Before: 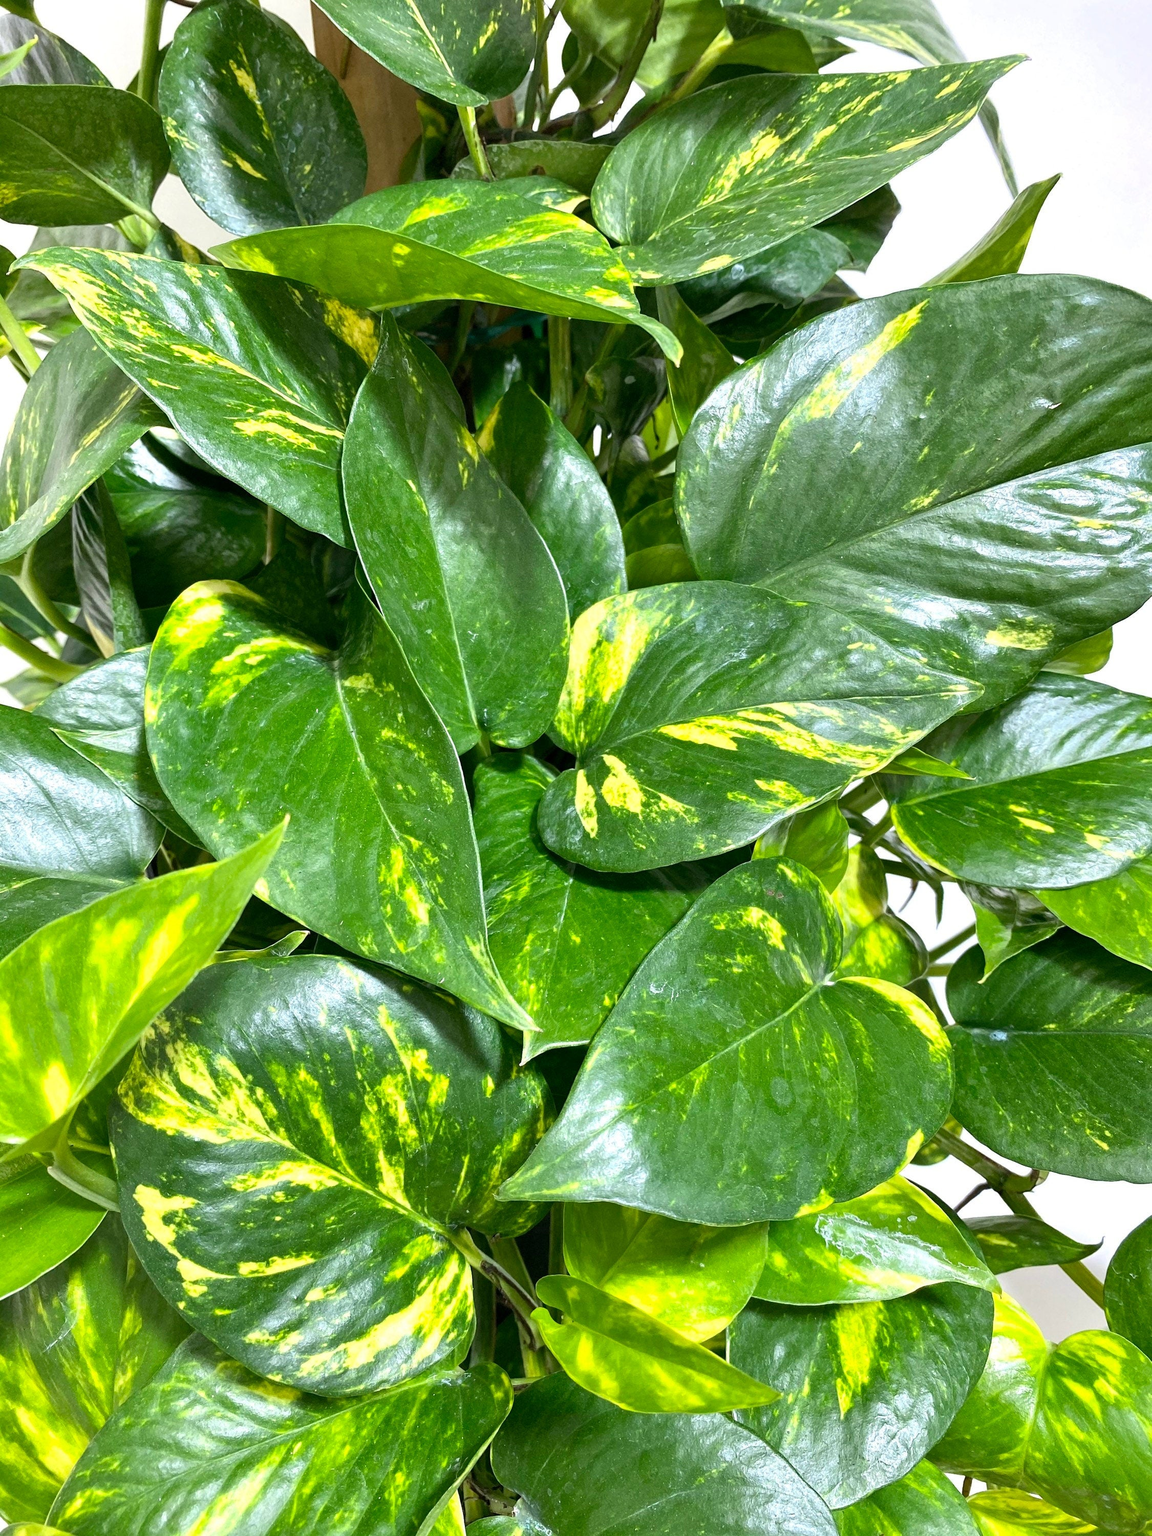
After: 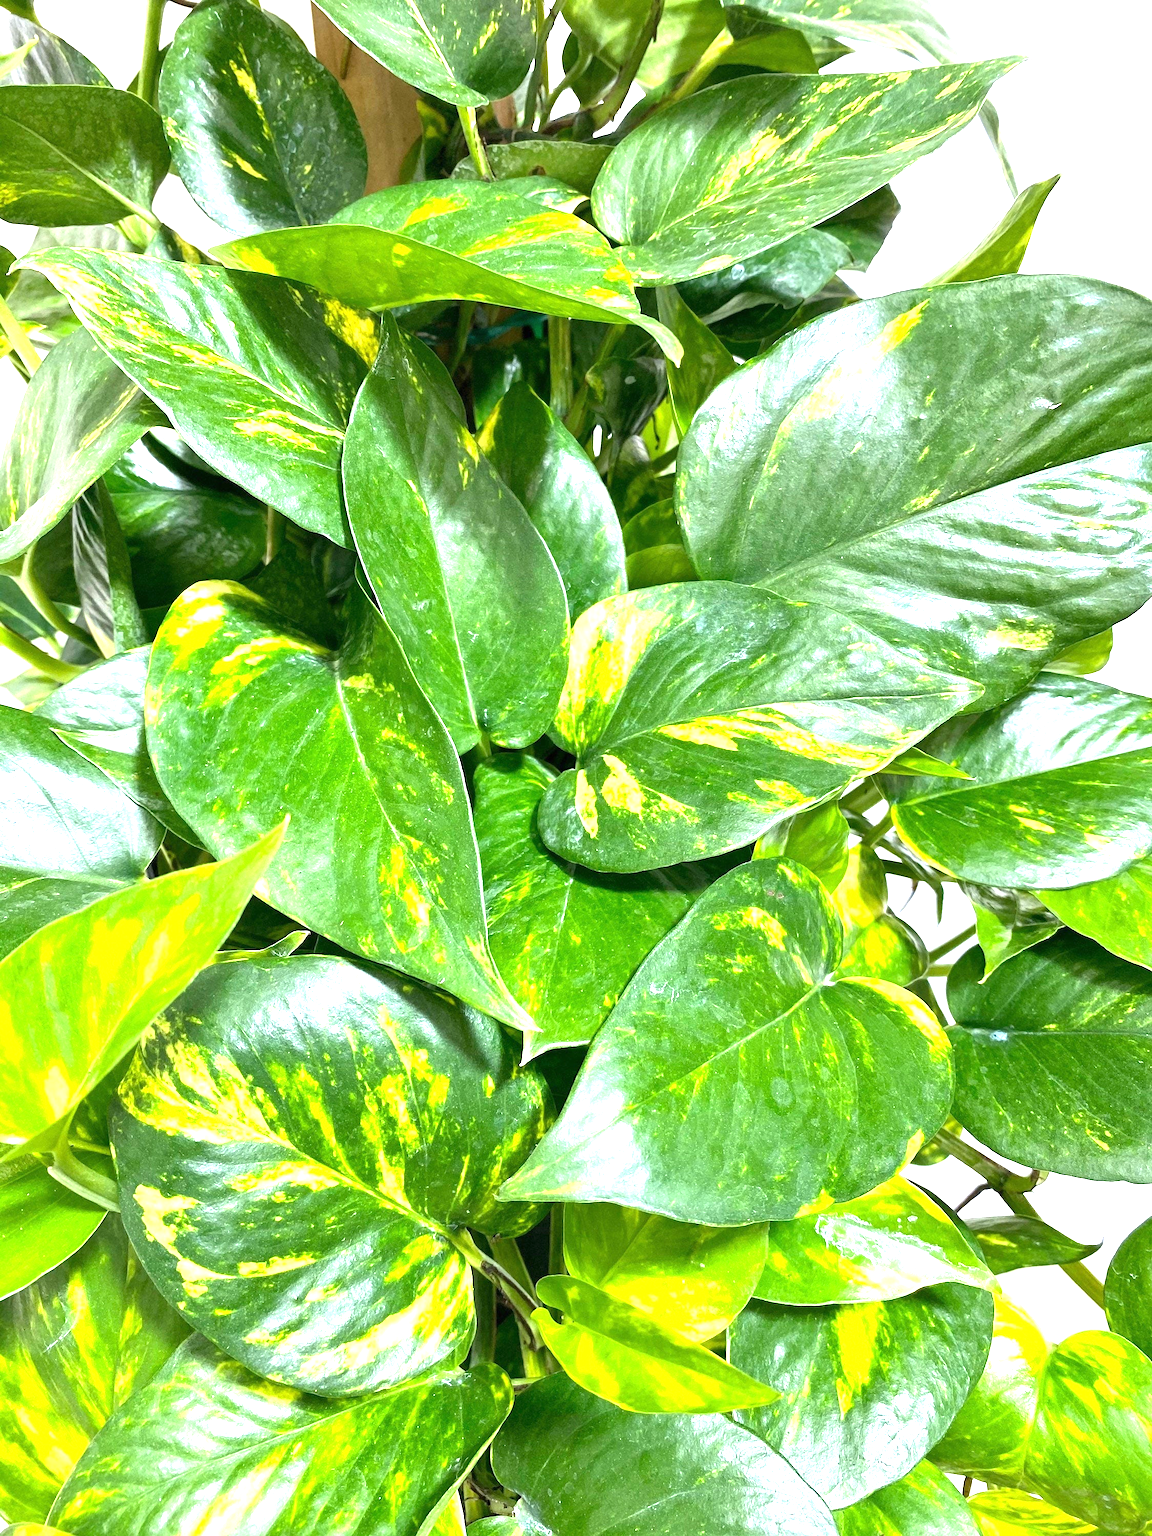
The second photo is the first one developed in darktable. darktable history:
exposure: black level correction 0, exposure 1.104 EV, compensate highlight preservation false
